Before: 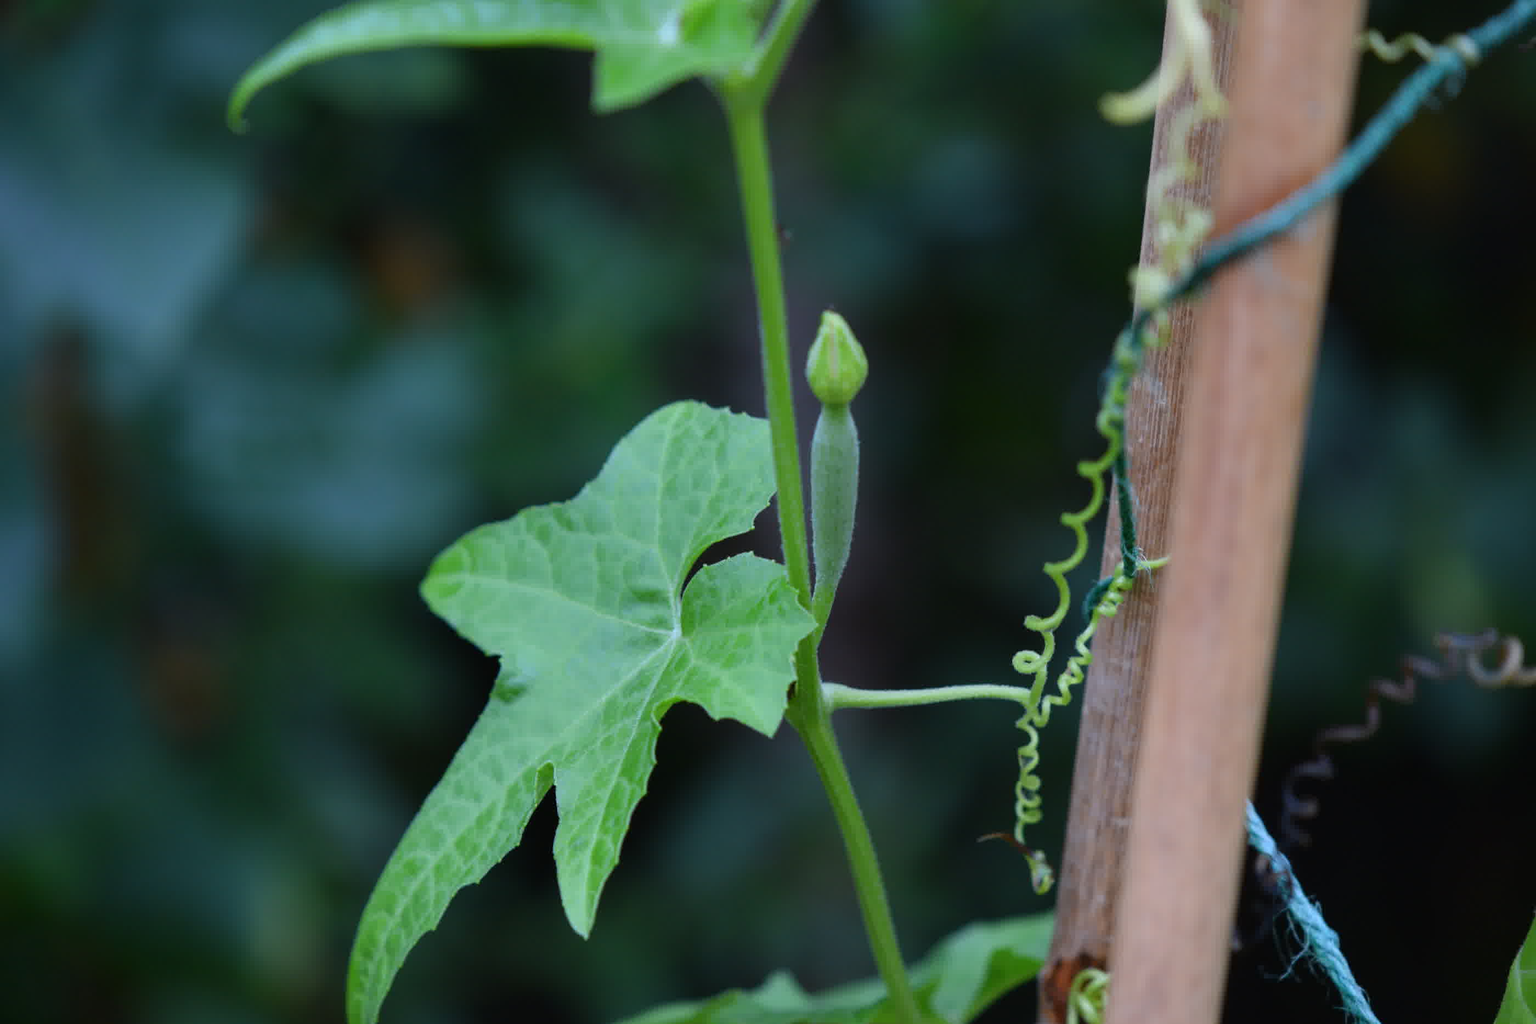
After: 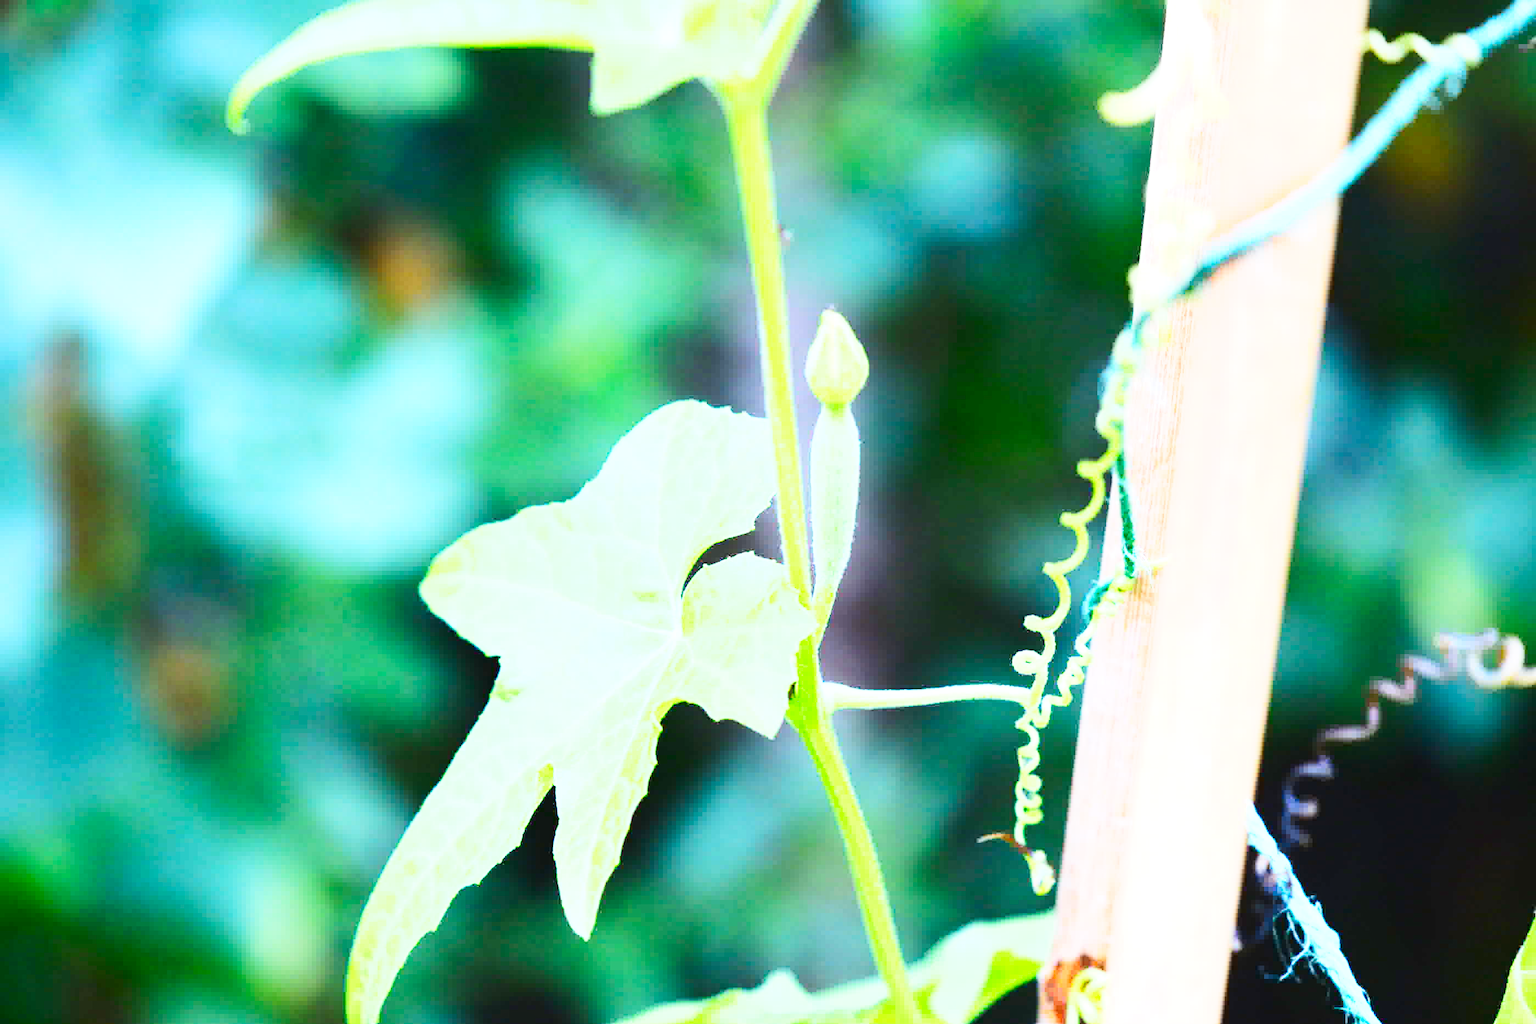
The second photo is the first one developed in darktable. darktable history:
contrast equalizer: y [[0.5, 0.5, 0.472, 0.5, 0.5, 0.5], [0.5 ×6], [0.5 ×6], [0 ×6], [0 ×6]]
exposure: black level correction 0, exposure 1.9 EV, compensate highlight preservation false
base curve: curves: ch0 [(0, 0) (0, 0.001) (0.001, 0.001) (0.004, 0.002) (0.007, 0.004) (0.015, 0.013) (0.033, 0.045) (0.052, 0.096) (0.075, 0.17) (0.099, 0.241) (0.163, 0.42) (0.219, 0.55) (0.259, 0.616) (0.327, 0.722) (0.365, 0.765) (0.522, 0.873) (0.547, 0.881) (0.689, 0.919) (0.826, 0.952) (1, 1)], preserve colors none
contrast brightness saturation: contrast 0.23, brightness 0.1, saturation 0.29
